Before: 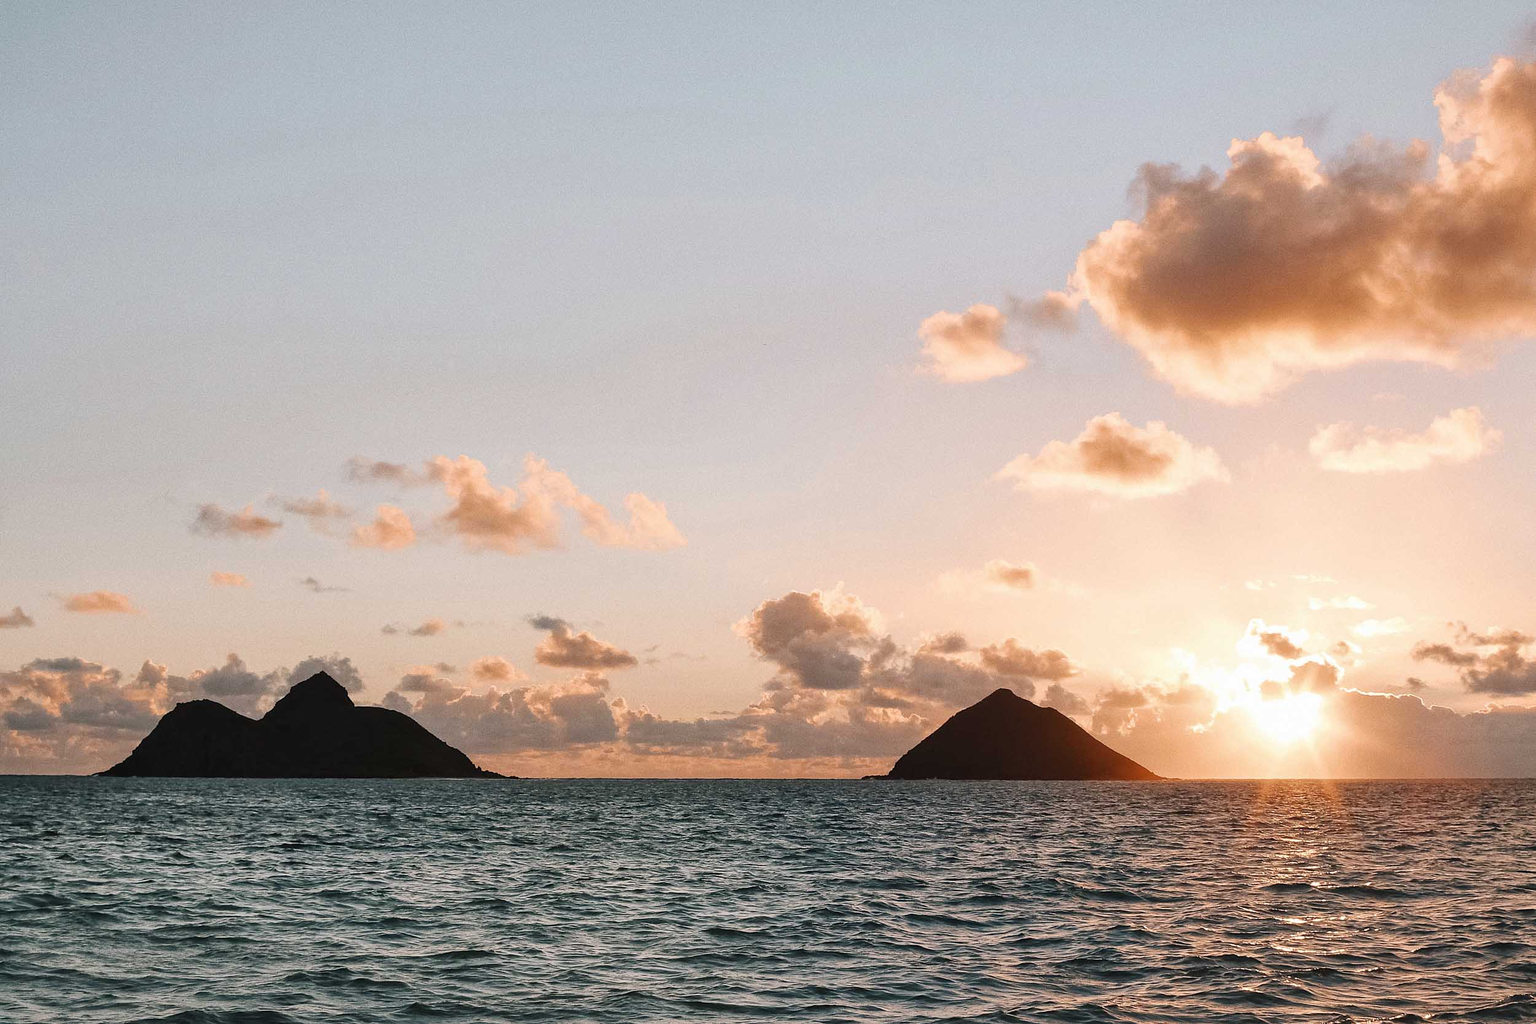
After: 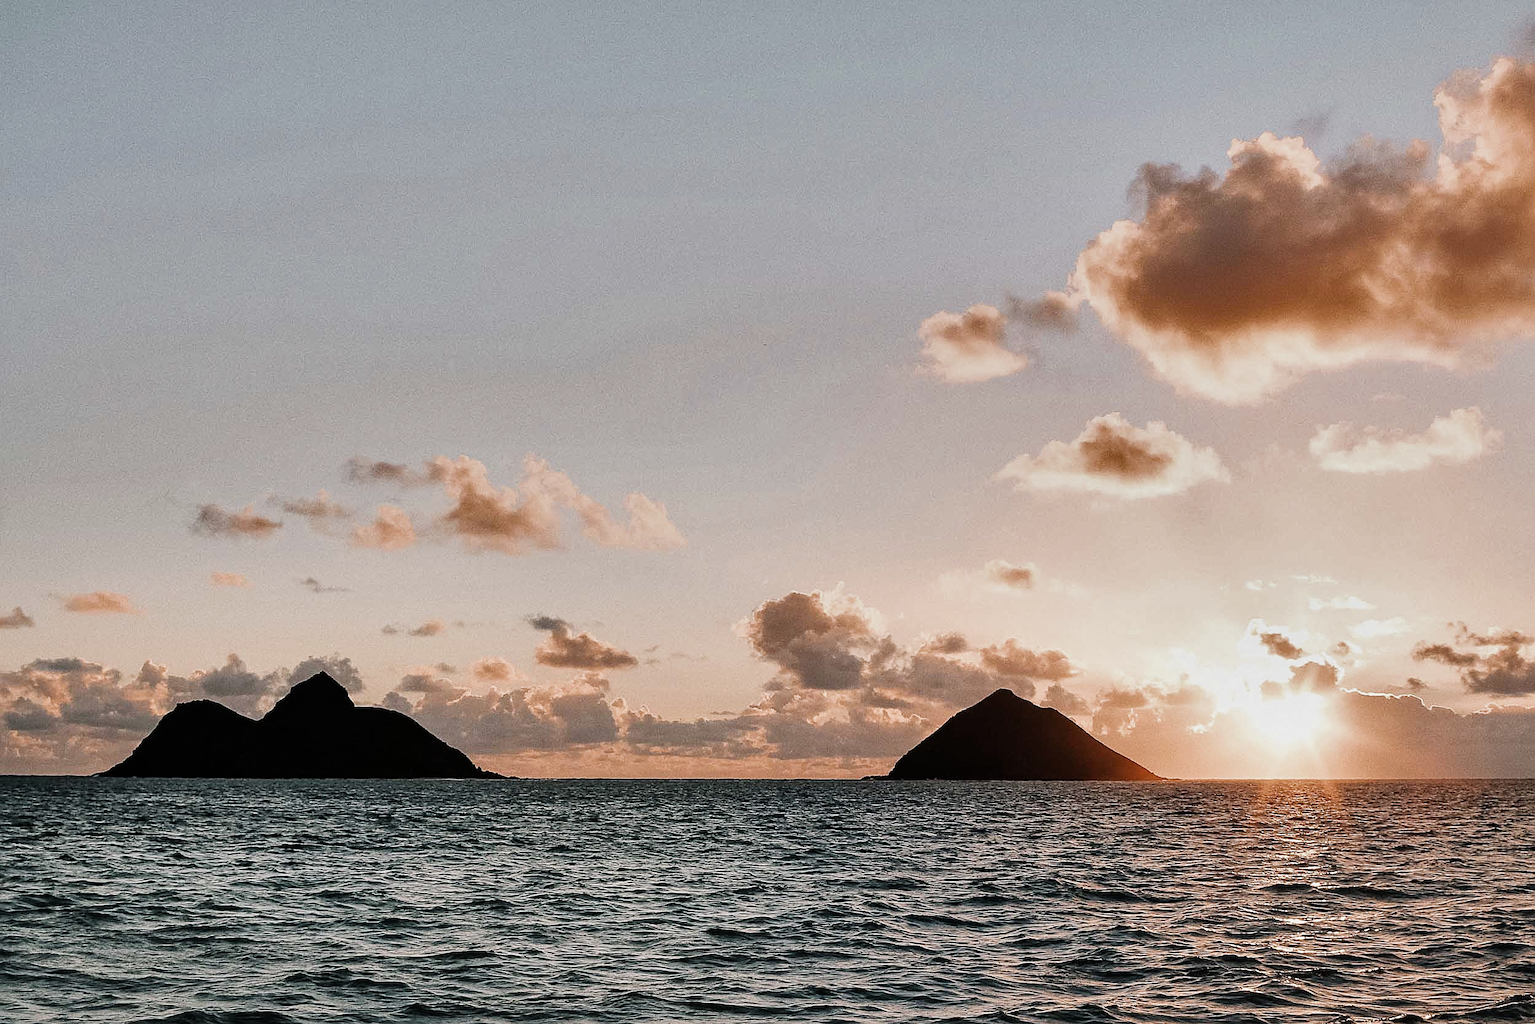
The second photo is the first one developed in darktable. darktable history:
filmic rgb: middle gray luminance 21.73%, black relative exposure -14 EV, white relative exposure 2.96 EV, threshold 6 EV, target black luminance 0%, hardness 8.81, latitude 59.69%, contrast 1.208, highlights saturation mix 5%, shadows ↔ highlights balance 41.6%, add noise in highlights 0, color science v3 (2019), use custom middle-gray values true, iterations of high-quality reconstruction 0, contrast in highlights soft, enable highlight reconstruction true
sharpen: on, module defaults
shadows and highlights: radius 171.16, shadows 27, white point adjustment 3.13, highlights -67.95, soften with gaussian
